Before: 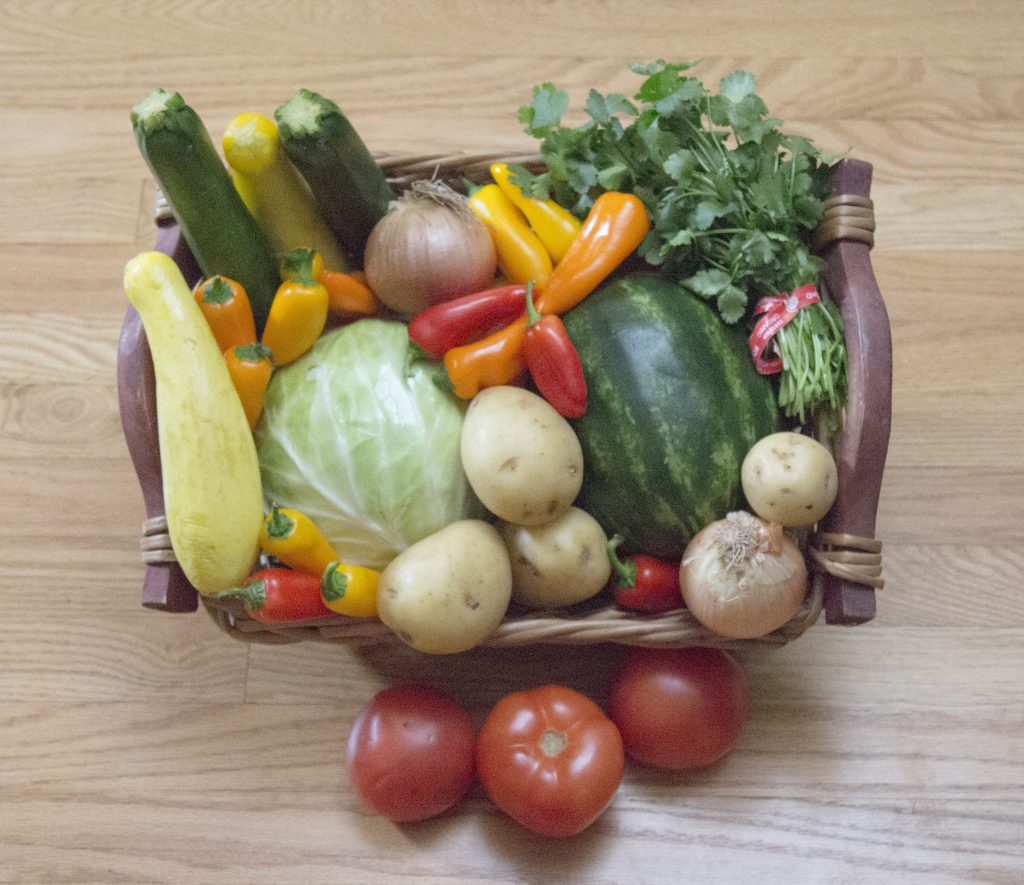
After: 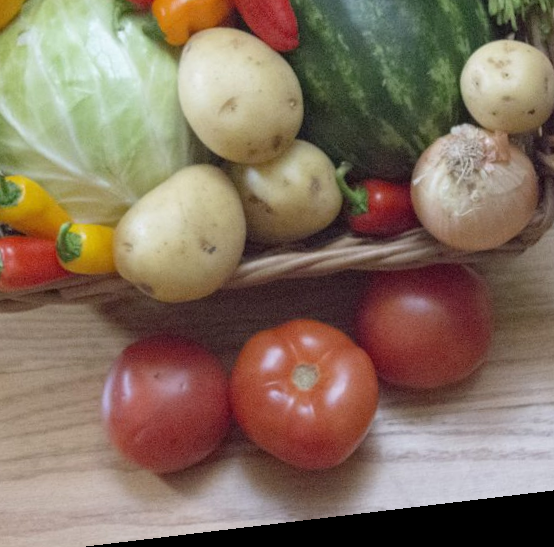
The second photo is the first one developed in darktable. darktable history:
crop: left 29.672%, top 41.786%, right 20.851%, bottom 3.487%
rotate and perspective: rotation -6.83°, automatic cropping off
